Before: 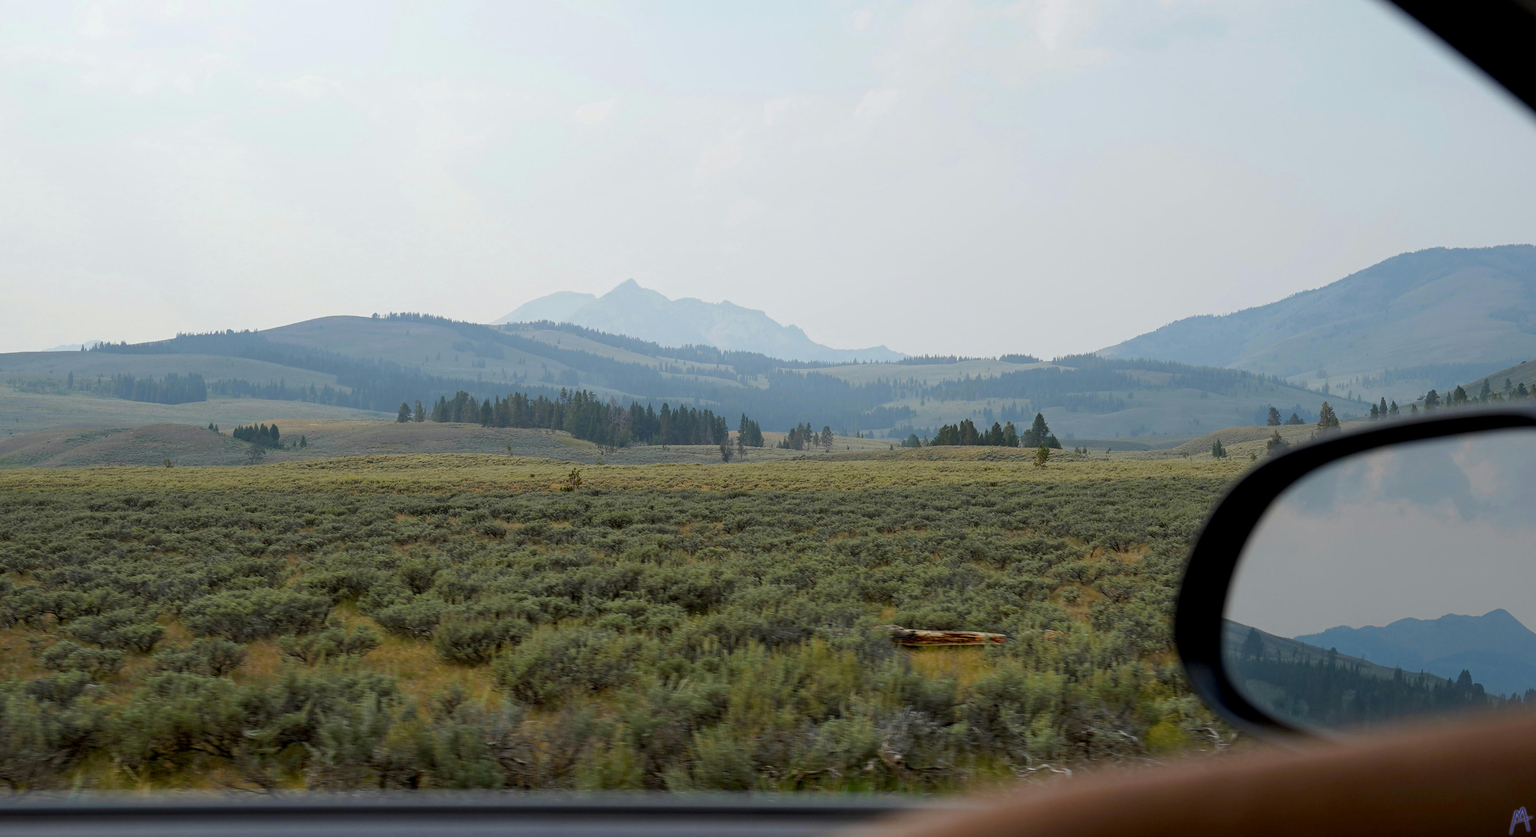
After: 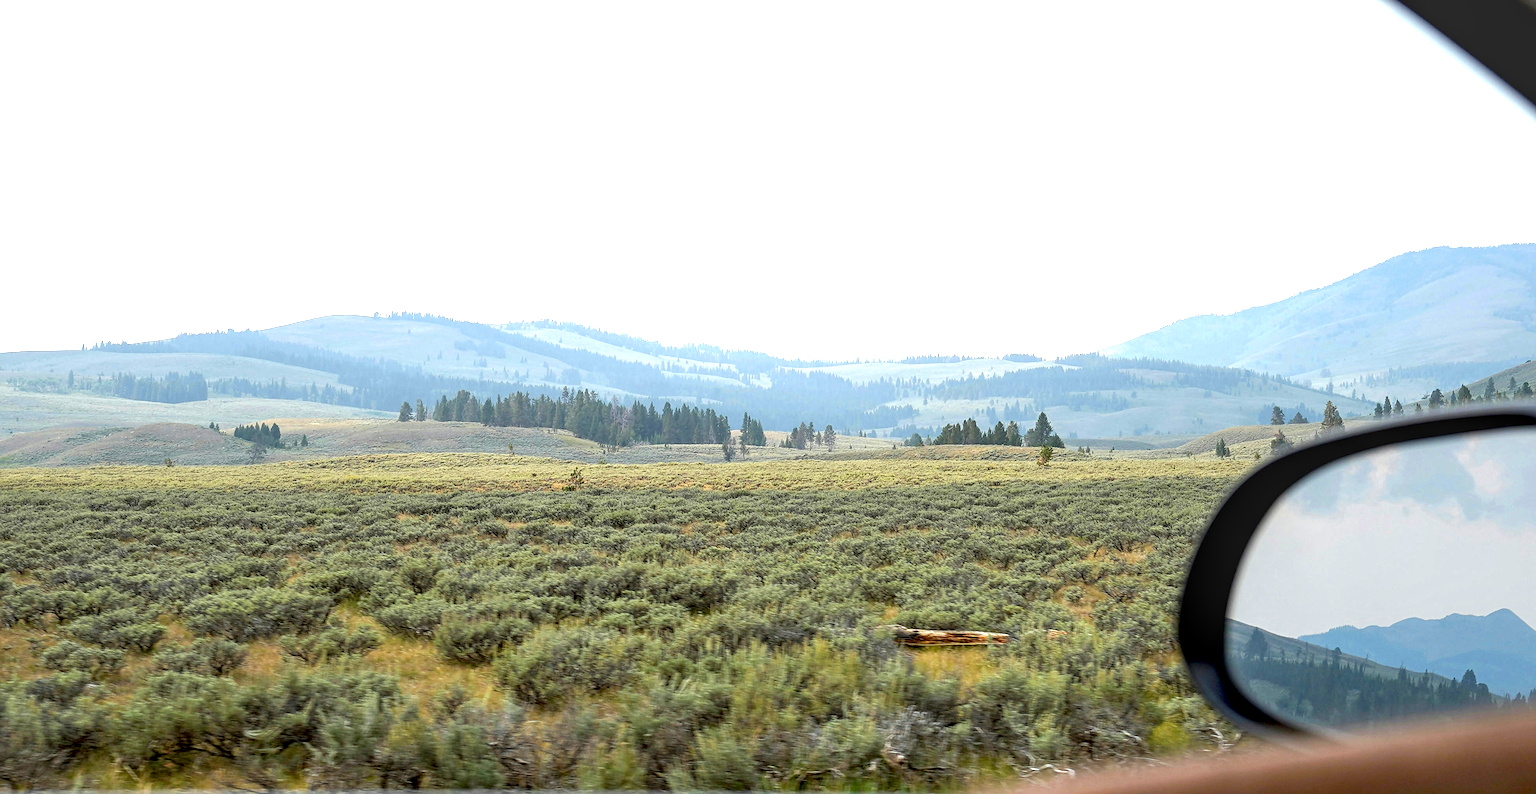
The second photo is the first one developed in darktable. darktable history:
crop: top 0.283%, right 0.259%, bottom 5.107%
sharpen: on, module defaults
exposure: black level correction 0, exposure 1.391 EV, compensate highlight preservation false
local contrast: on, module defaults
